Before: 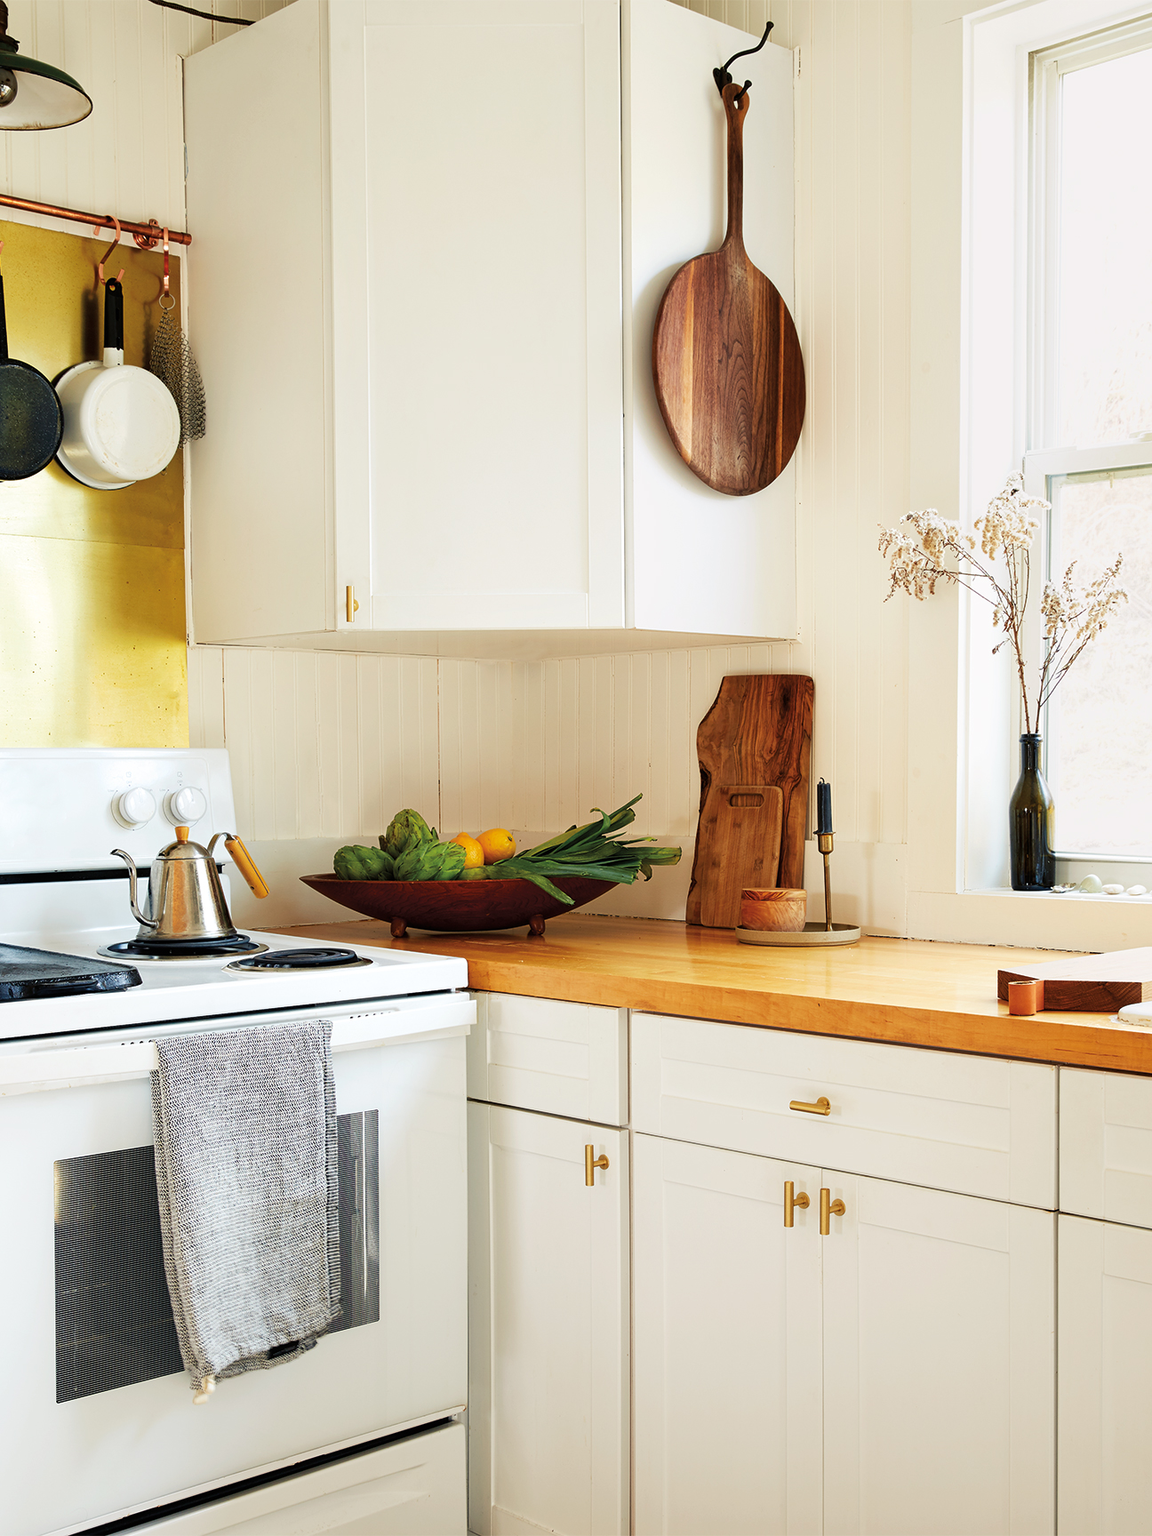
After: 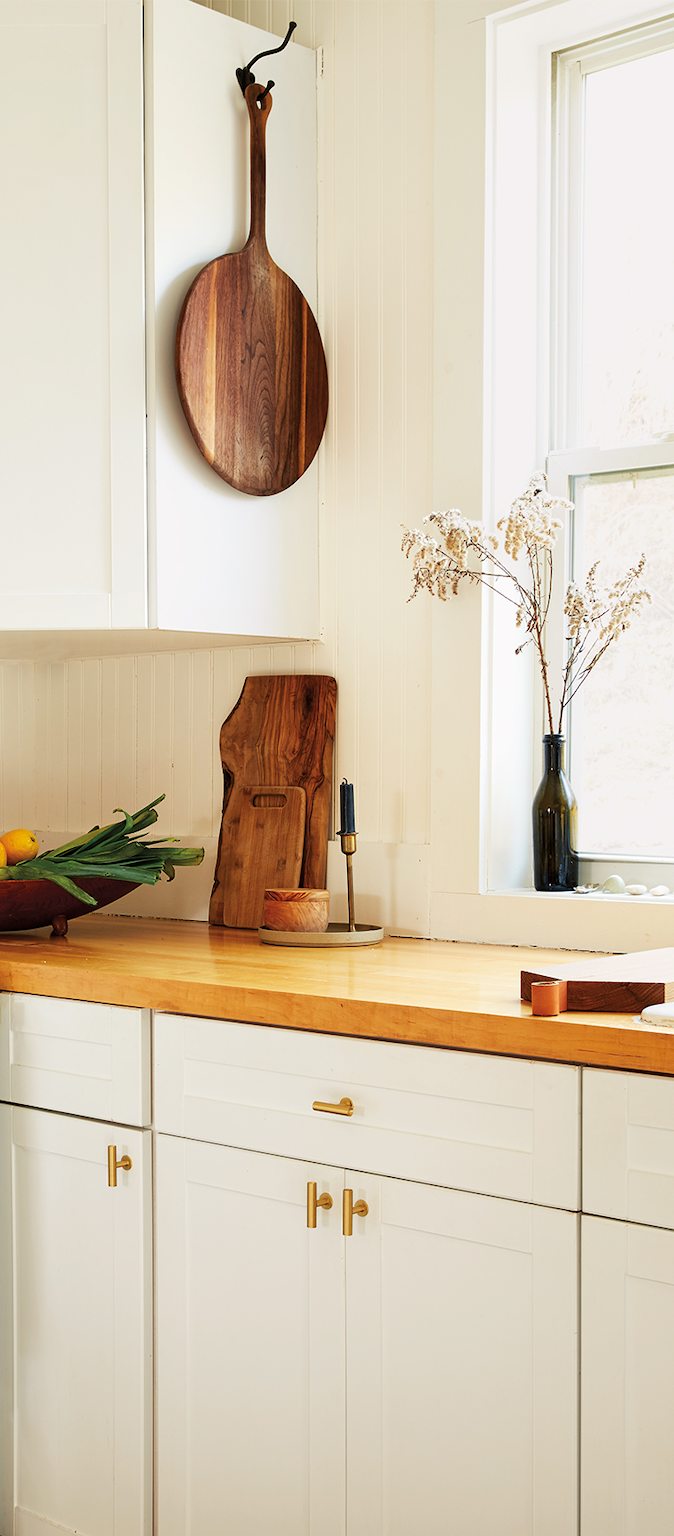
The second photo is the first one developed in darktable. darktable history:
crop: left 41.436%
